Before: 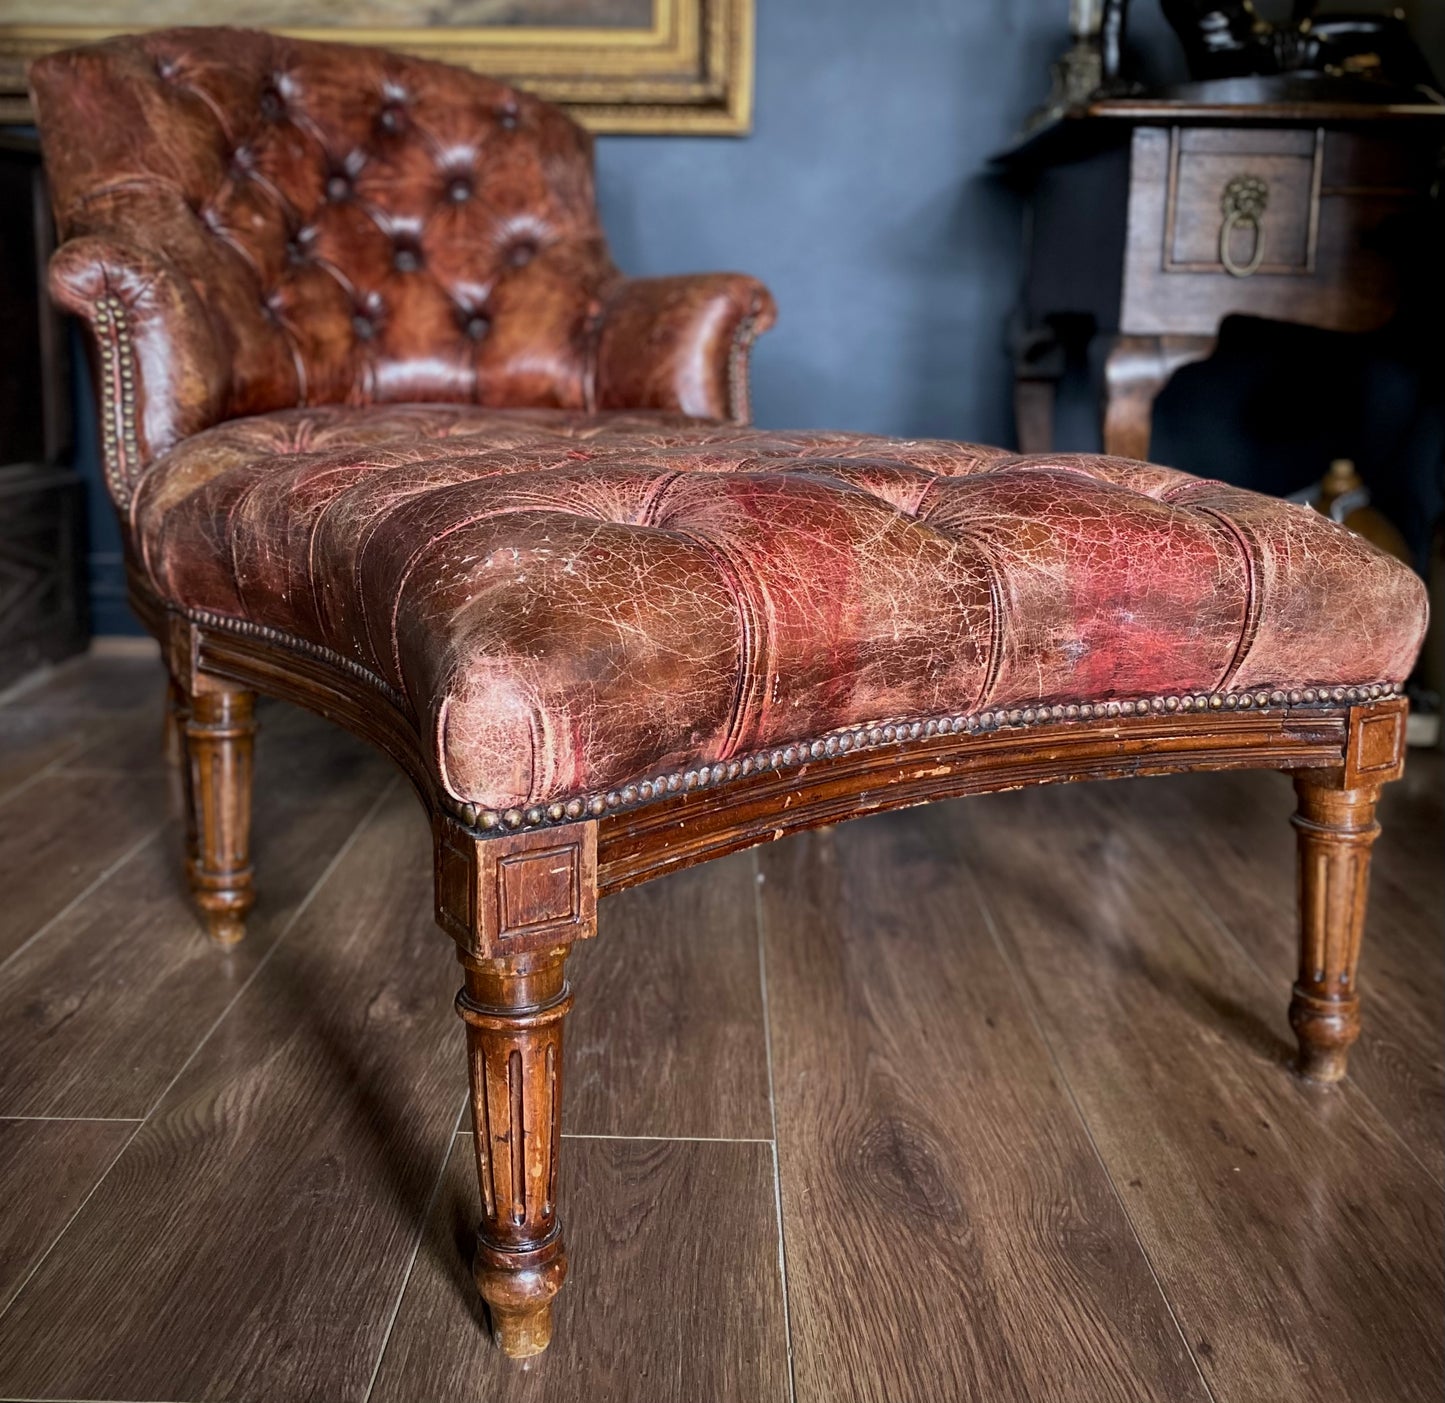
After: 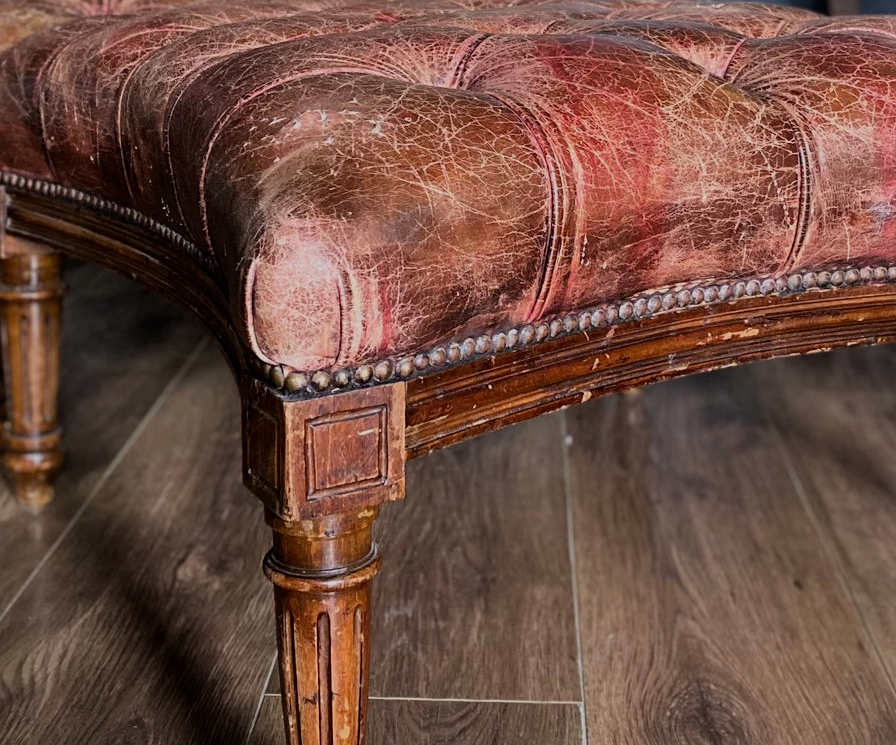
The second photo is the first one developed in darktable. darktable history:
crop: left 13.312%, top 31.28%, right 24.627%, bottom 15.582%
filmic rgb: black relative exposure -7.65 EV, white relative exposure 4.56 EV, hardness 3.61, color science v6 (2022)
